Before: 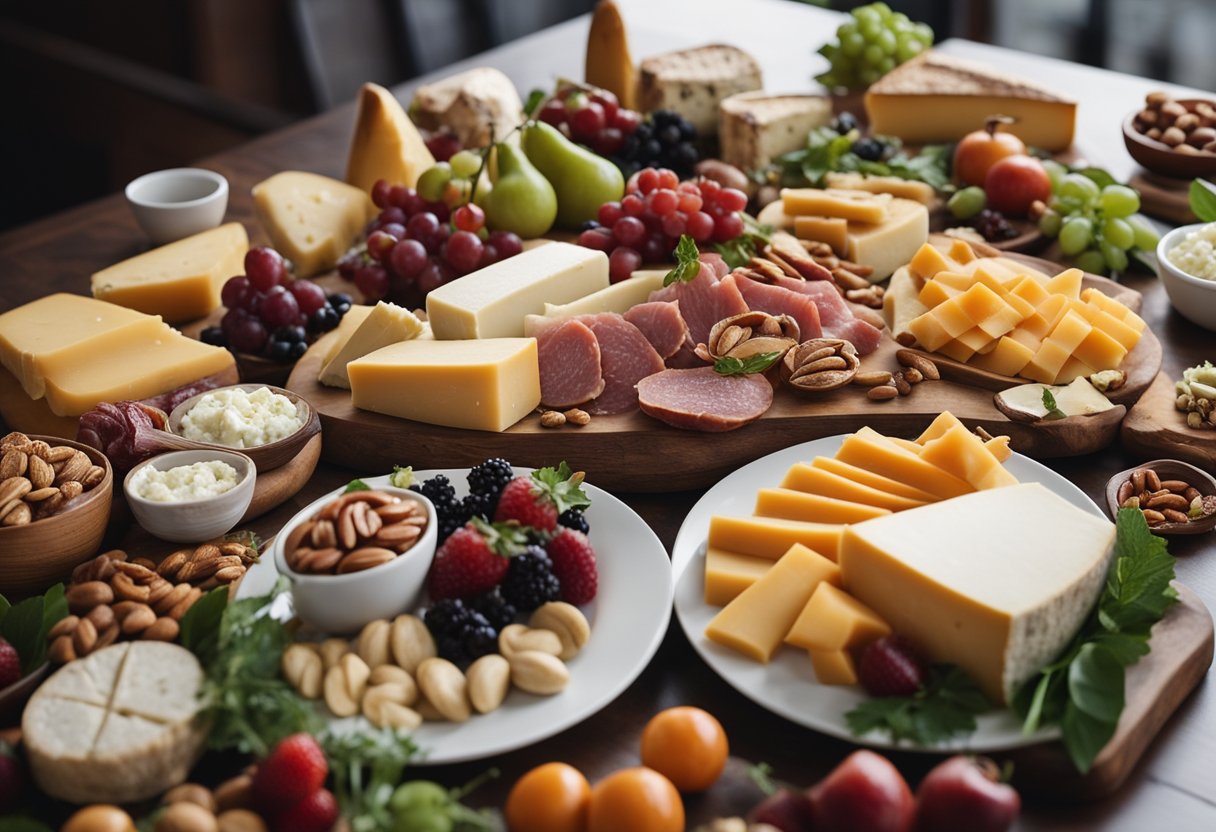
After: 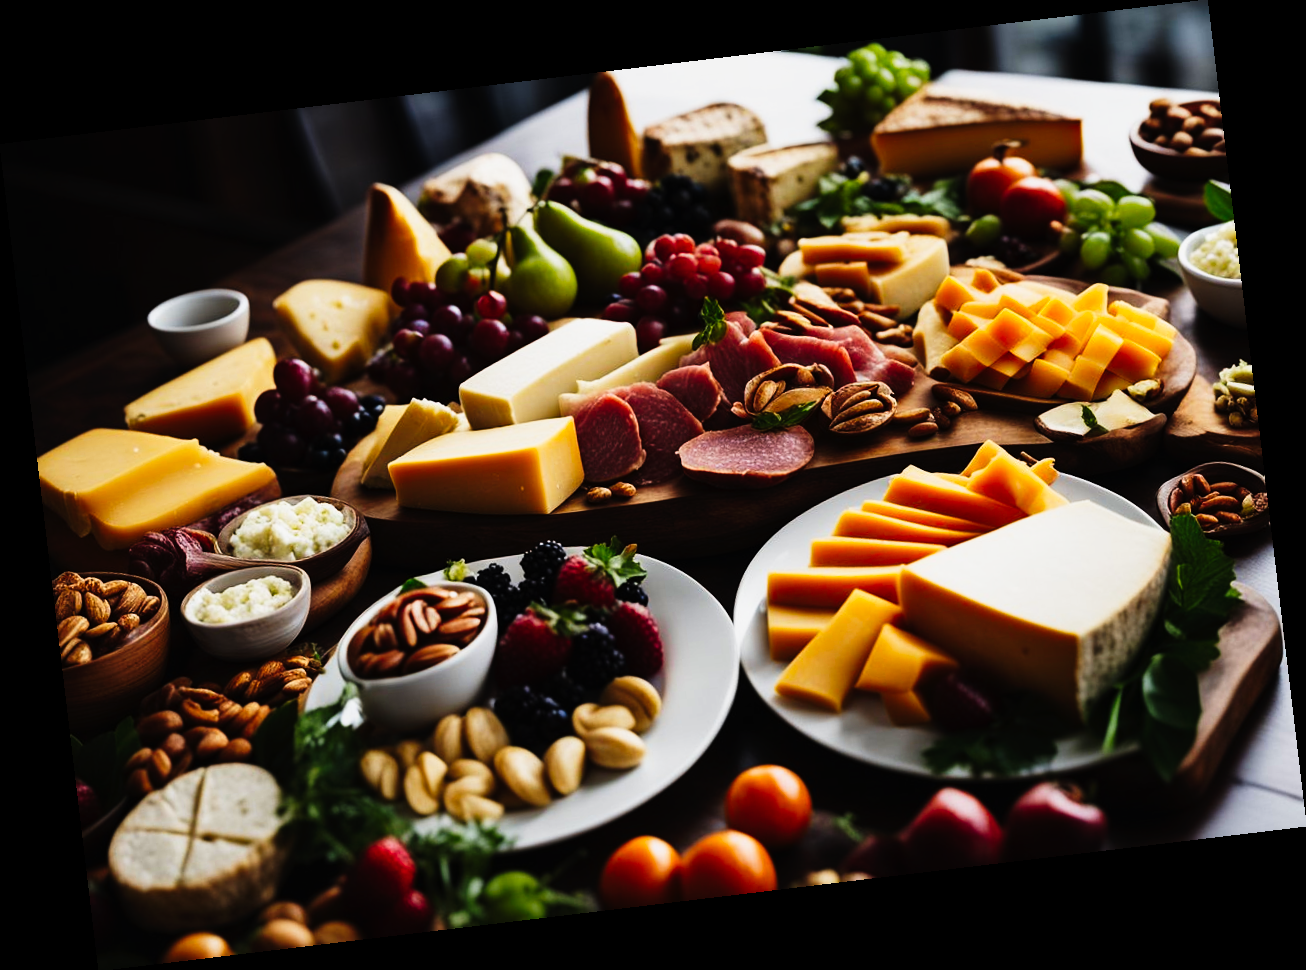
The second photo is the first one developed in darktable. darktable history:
rotate and perspective: rotation -6.83°, automatic cropping off
exposure: black level correction 0, exposure -0.721 EV, compensate highlight preservation false
tone curve: curves: ch0 [(0, 0) (0.003, 0.001) (0.011, 0.005) (0.025, 0.01) (0.044, 0.016) (0.069, 0.019) (0.1, 0.024) (0.136, 0.03) (0.177, 0.045) (0.224, 0.071) (0.277, 0.122) (0.335, 0.202) (0.399, 0.326) (0.468, 0.471) (0.543, 0.638) (0.623, 0.798) (0.709, 0.913) (0.801, 0.97) (0.898, 0.983) (1, 1)], preserve colors none
